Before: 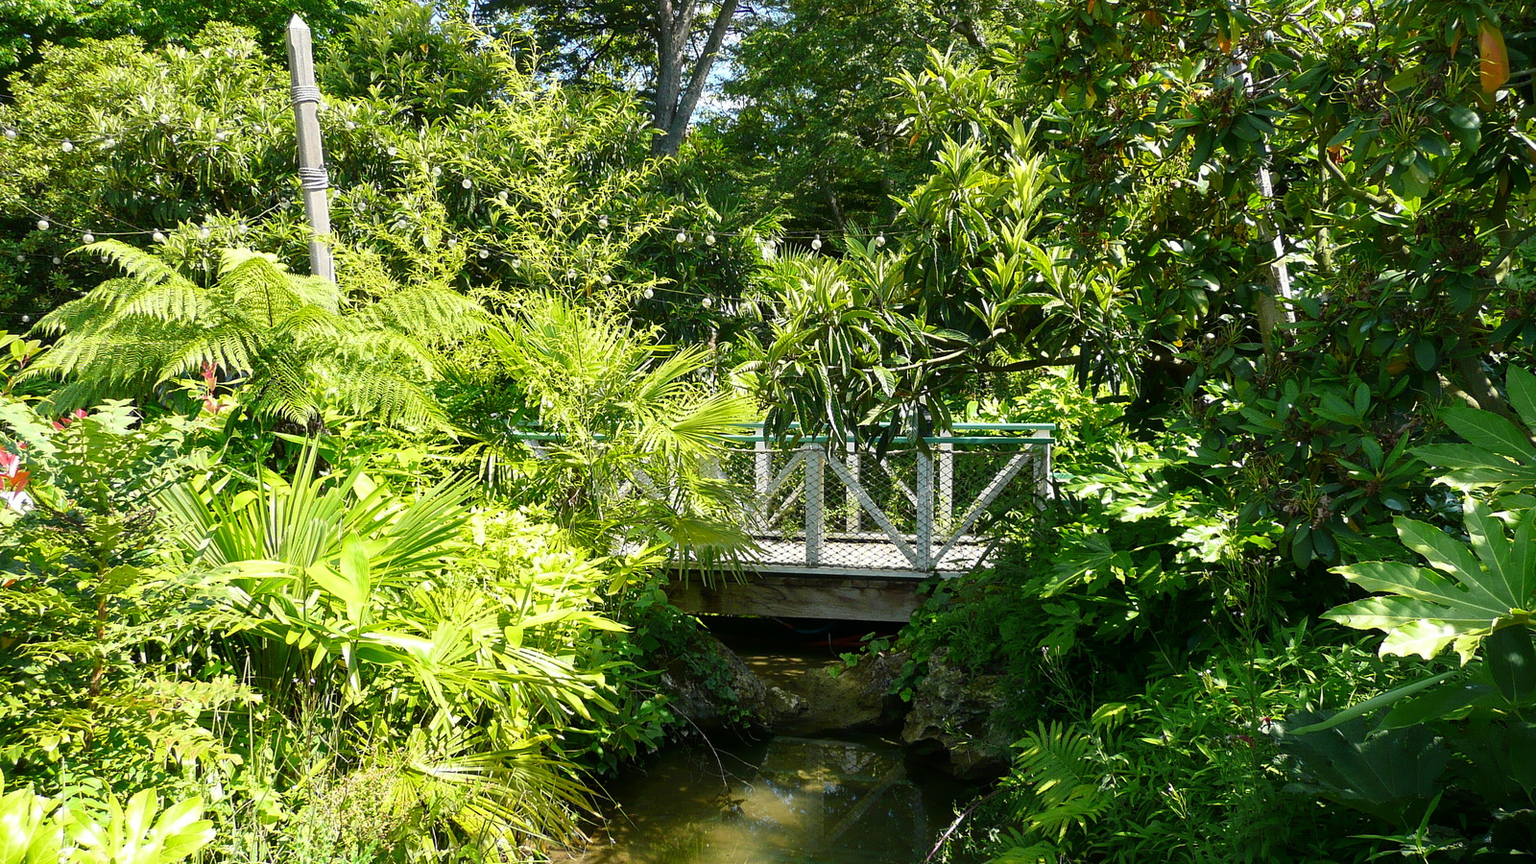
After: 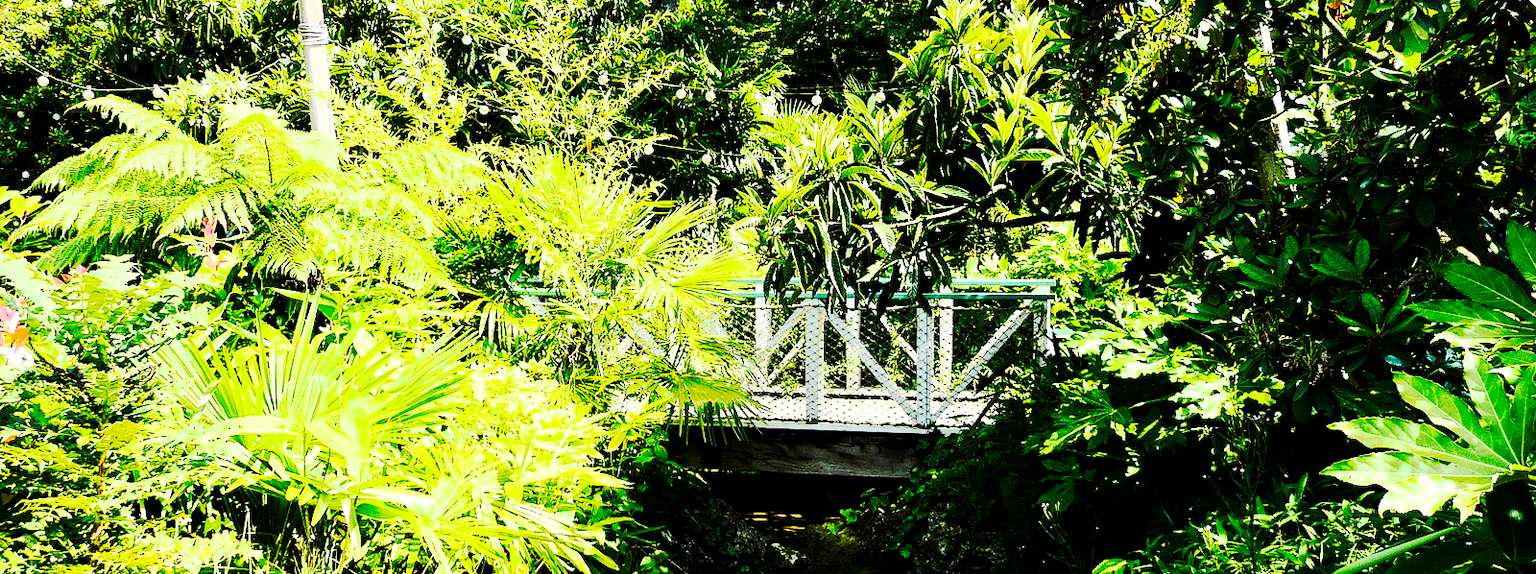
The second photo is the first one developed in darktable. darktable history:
tone curve: curves: ch0 [(0, 0) (0.003, 0.002) (0.011, 0.002) (0.025, 0.002) (0.044, 0.007) (0.069, 0.014) (0.1, 0.026) (0.136, 0.04) (0.177, 0.061) (0.224, 0.1) (0.277, 0.151) (0.335, 0.198) (0.399, 0.272) (0.468, 0.387) (0.543, 0.553) (0.623, 0.716) (0.709, 0.8) (0.801, 0.855) (0.898, 0.897) (1, 1)], preserve colors none
rgb curve: curves: ch0 [(0, 0) (0.21, 0.15) (0.24, 0.21) (0.5, 0.75) (0.75, 0.96) (0.89, 0.99) (1, 1)]; ch1 [(0, 0.02) (0.21, 0.13) (0.25, 0.2) (0.5, 0.67) (0.75, 0.9) (0.89, 0.97) (1, 1)]; ch2 [(0, 0.02) (0.21, 0.13) (0.25, 0.2) (0.5, 0.67) (0.75, 0.9) (0.89, 0.97) (1, 1)], compensate middle gray true
exposure: exposure 0.014 EV, compensate highlight preservation false
crop: top 16.727%, bottom 16.727%
